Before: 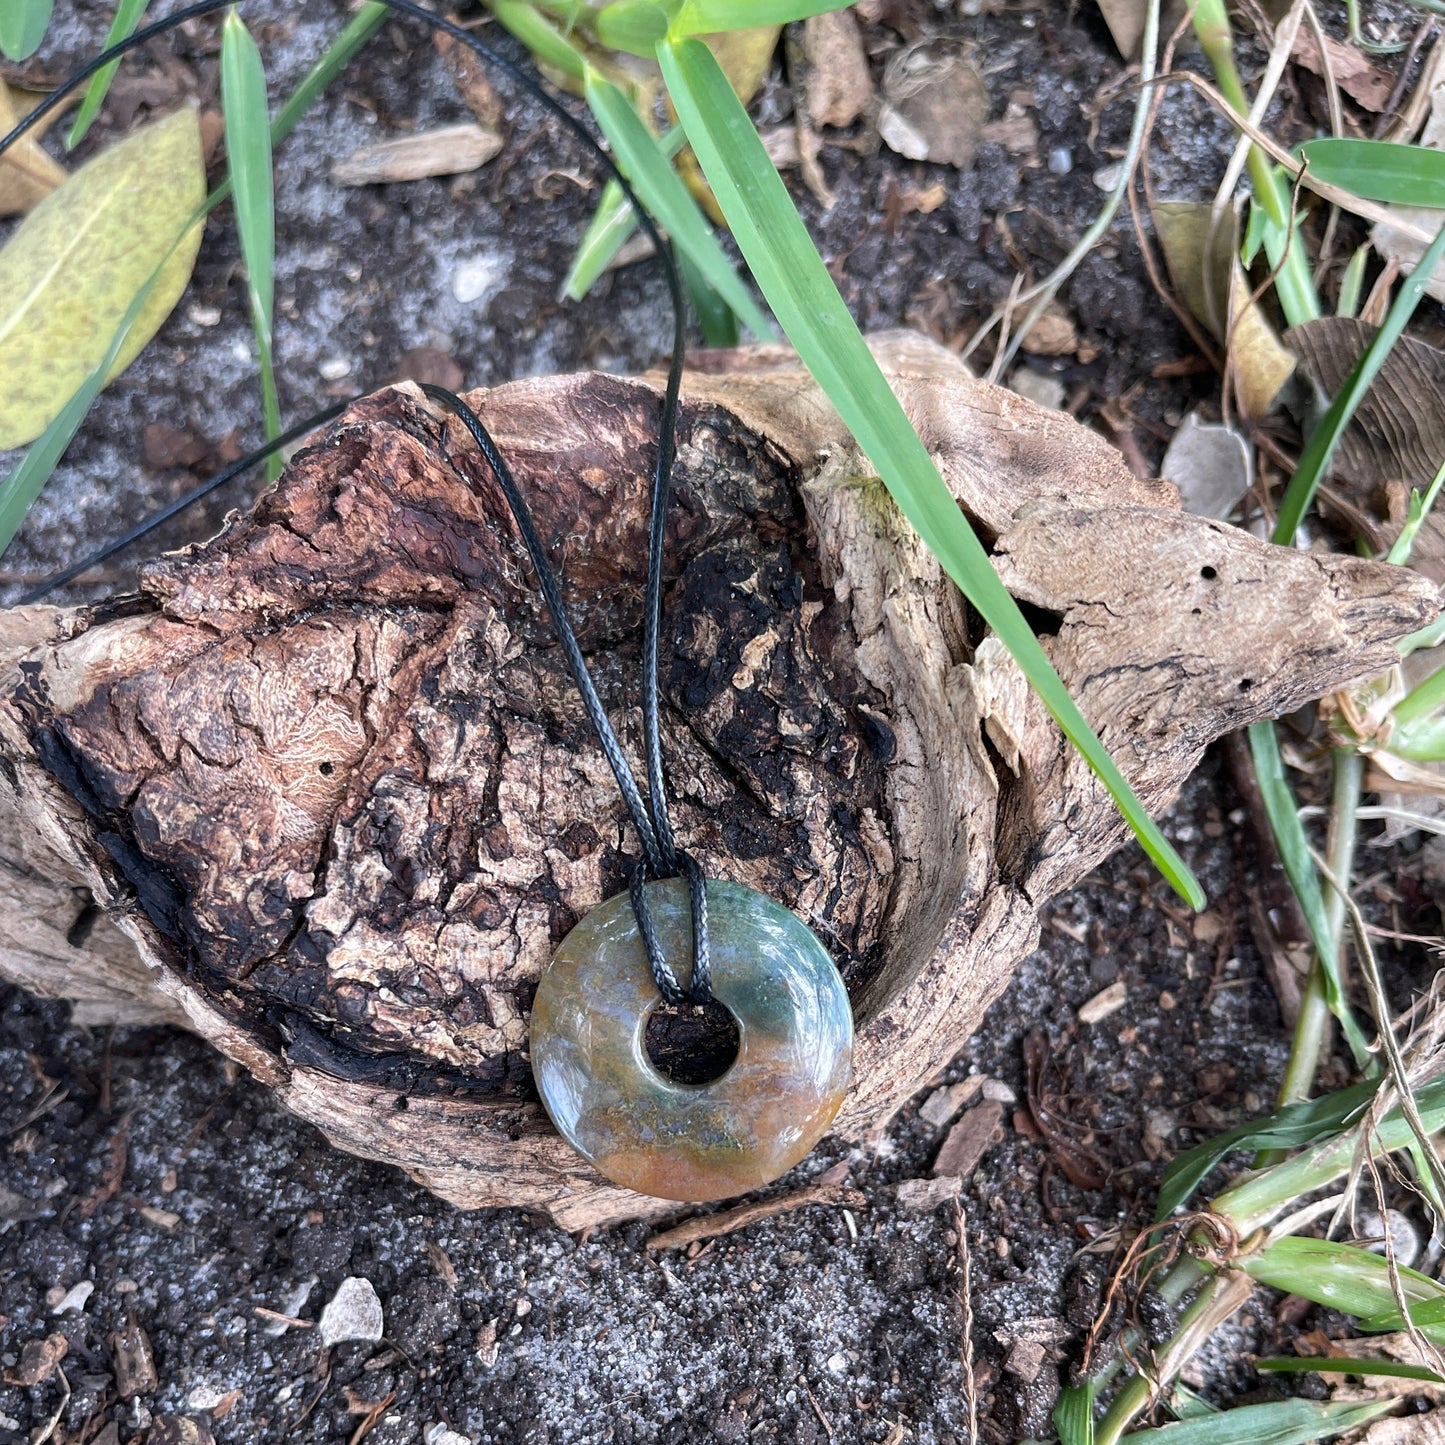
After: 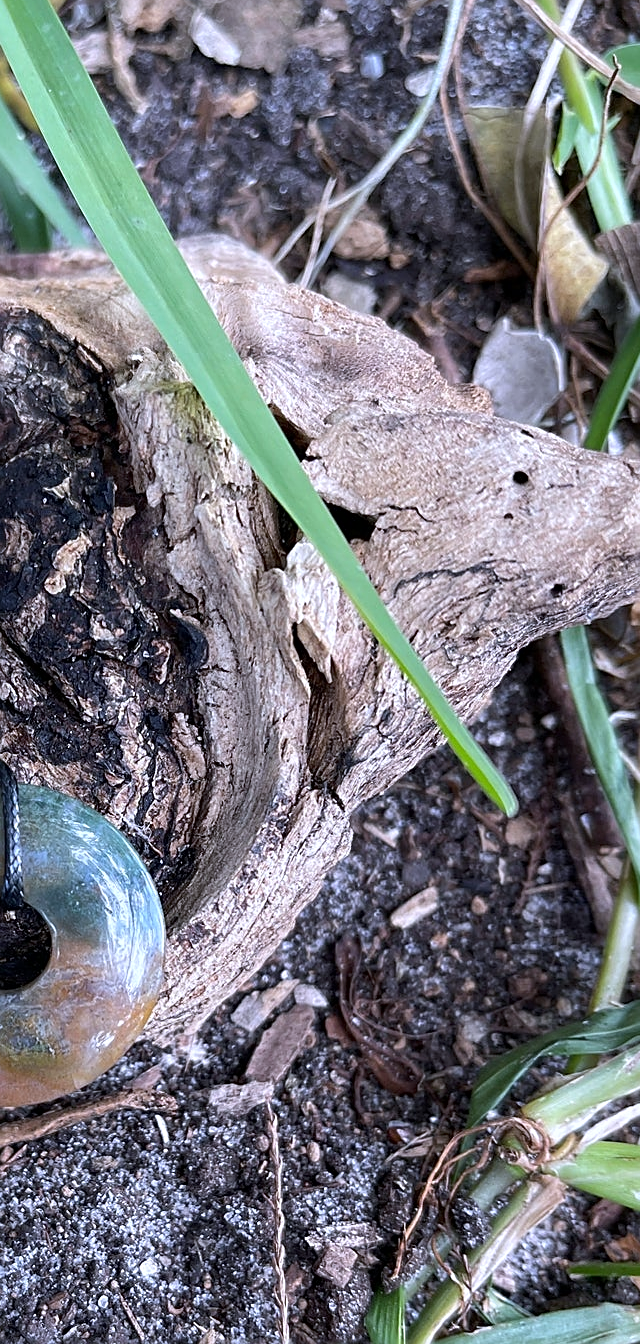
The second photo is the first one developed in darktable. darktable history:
crop: left 47.628%, top 6.643%, right 7.874%
sharpen: on, module defaults
white balance: red 0.967, blue 1.119, emerald 0.756
local contrast: mode bilateral grid, contrast 100, coarseness 100, detail 108%, midtone range 0.2
